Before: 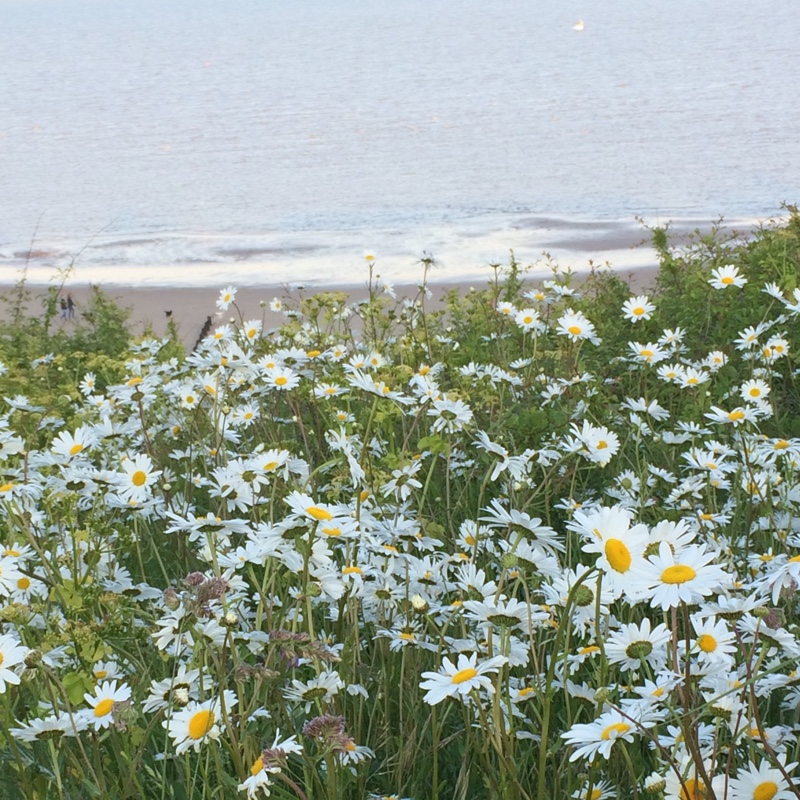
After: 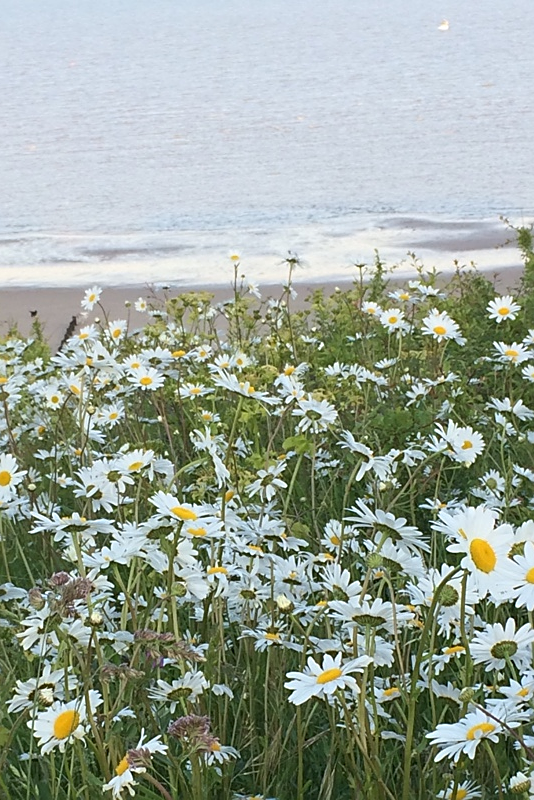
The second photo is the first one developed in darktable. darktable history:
sharpen: on, module defaults
crop: left 16.902%, right 16.296%
